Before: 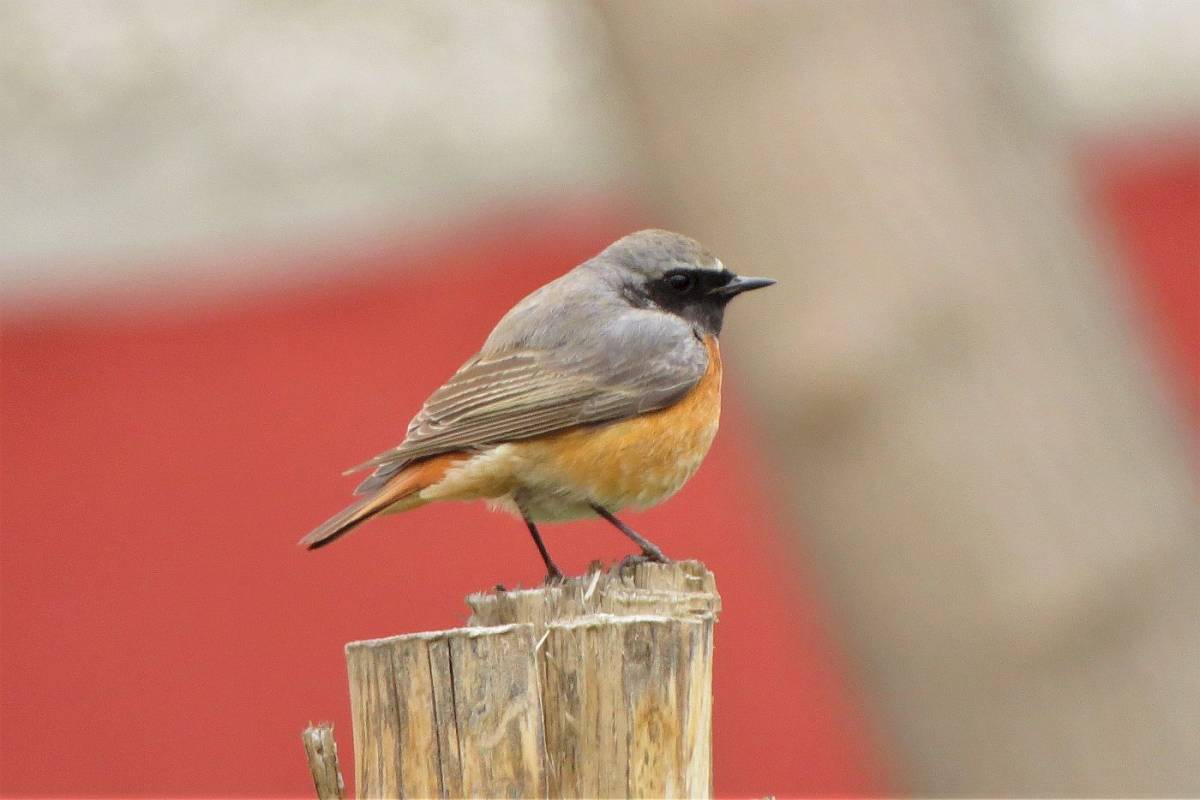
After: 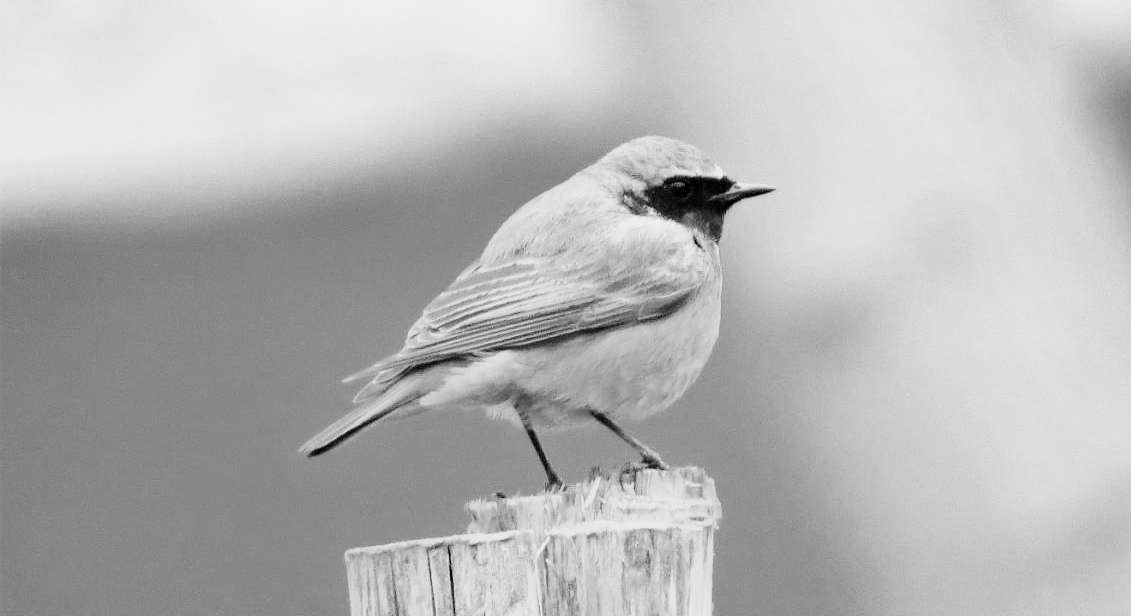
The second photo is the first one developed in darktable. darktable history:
base curve: curves: ch0 [(0, 0) (0.007, 0.004) (0.027, 0.03) (0.046, 0.07) (0.207, 0.54) (0.442, 0.872) (0.673, 0.972) (1, 1)], preserve colors none
monochrome: a 14.95, b -89.96
color balance rgb: perceptual saturation grading › global saturation 20%, global vibrance 20%
haze removal: compatibility mode true, adaptive false
crop and rotate: angle 0.03°, top 11.643%, right 5.651%, bottom 11.189%
